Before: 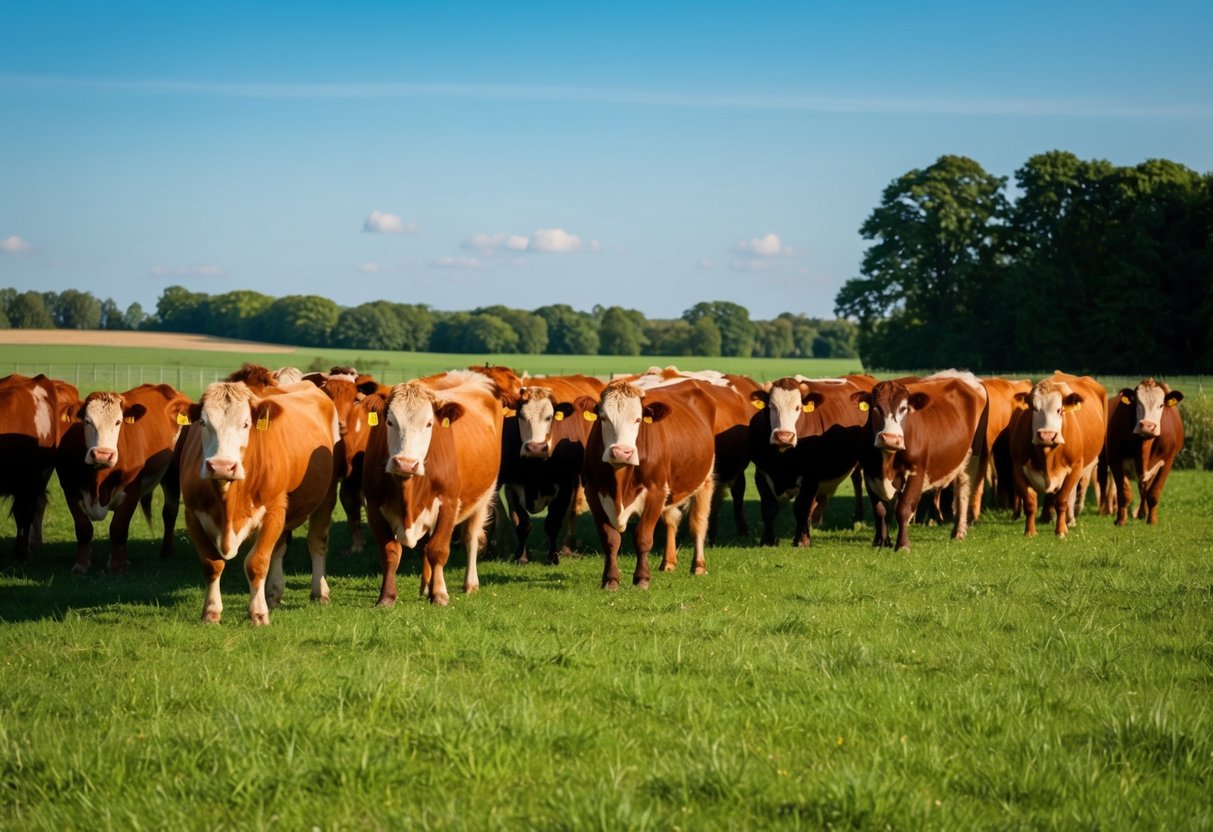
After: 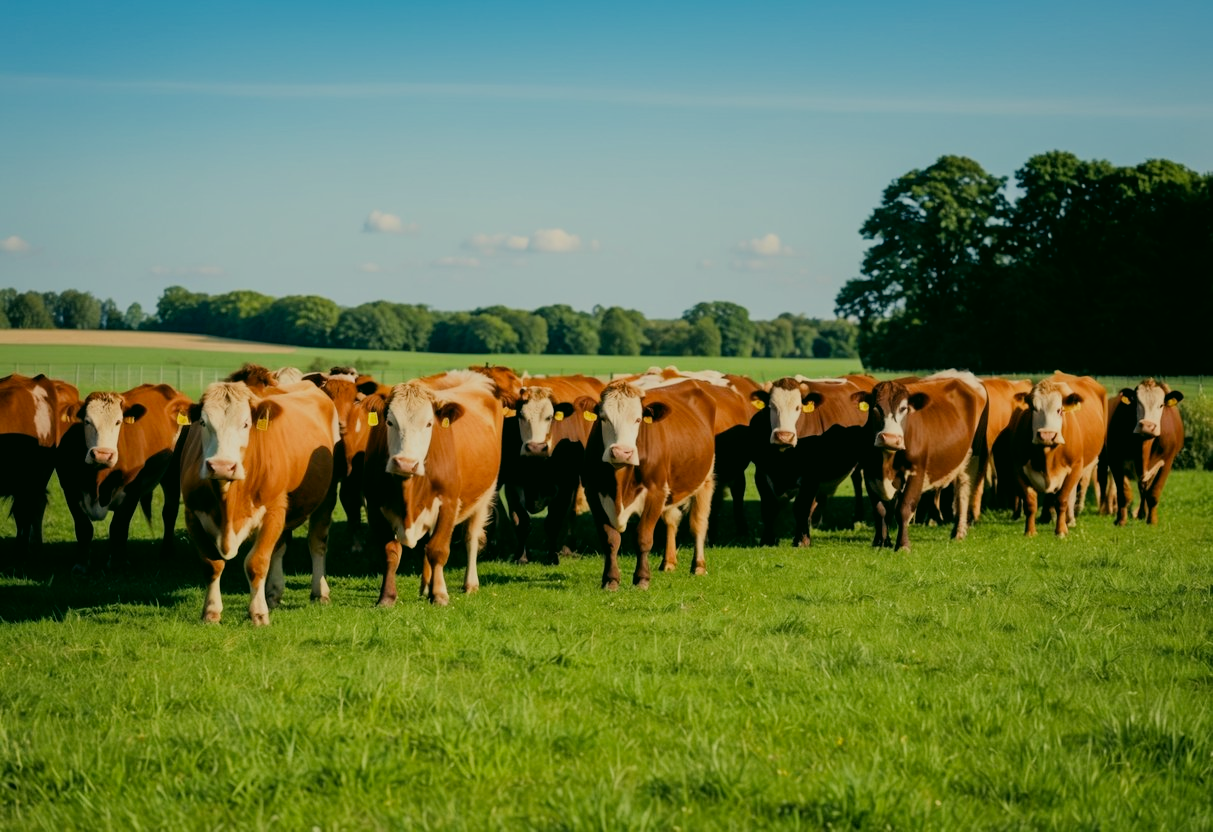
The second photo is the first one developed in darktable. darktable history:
rotate and perspective: automatic cropping off
color correction: highlights a* -0.482, highlights b* 9.48, shadows a* -9.48, shadows b* 0.803
filmic rgb: black relative exposure -7.65 EV, white relative exposure 4.56 EV, hardness 3.61
